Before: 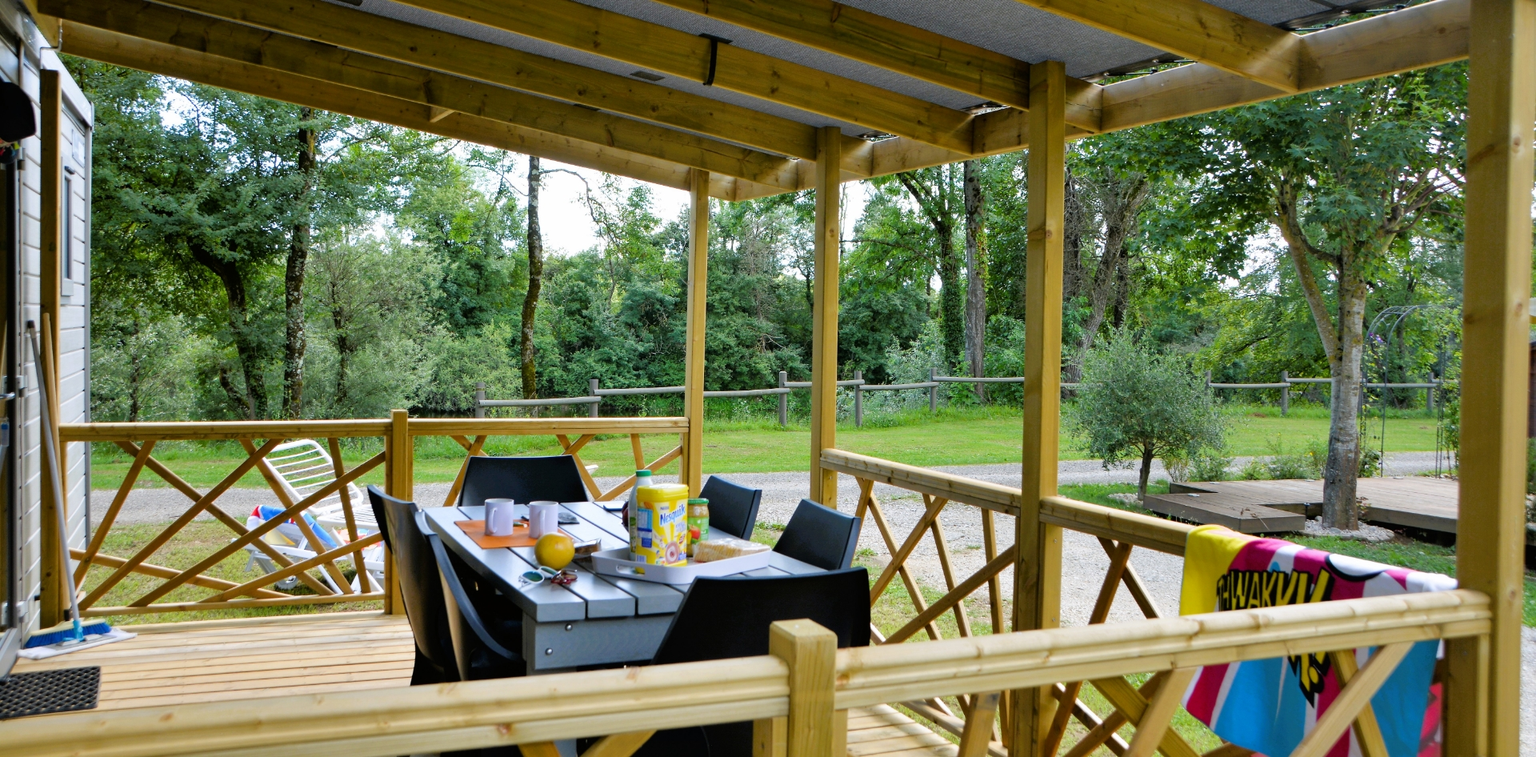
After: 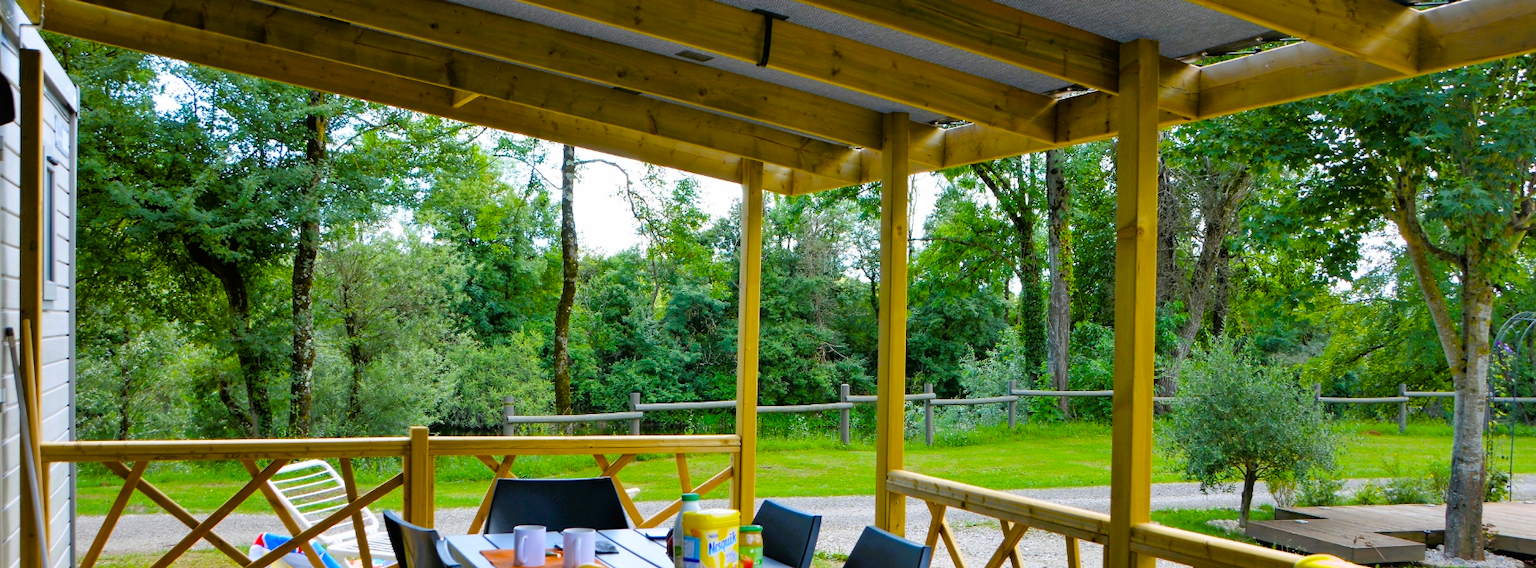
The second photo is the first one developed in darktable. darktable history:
crop: left 1.509%, top 3.452%, right 7.696%, bottom 28.452%
color balance rgb: linear chroma grading › global chroma 15%, perceptual saturation grading › global saturation 30%
